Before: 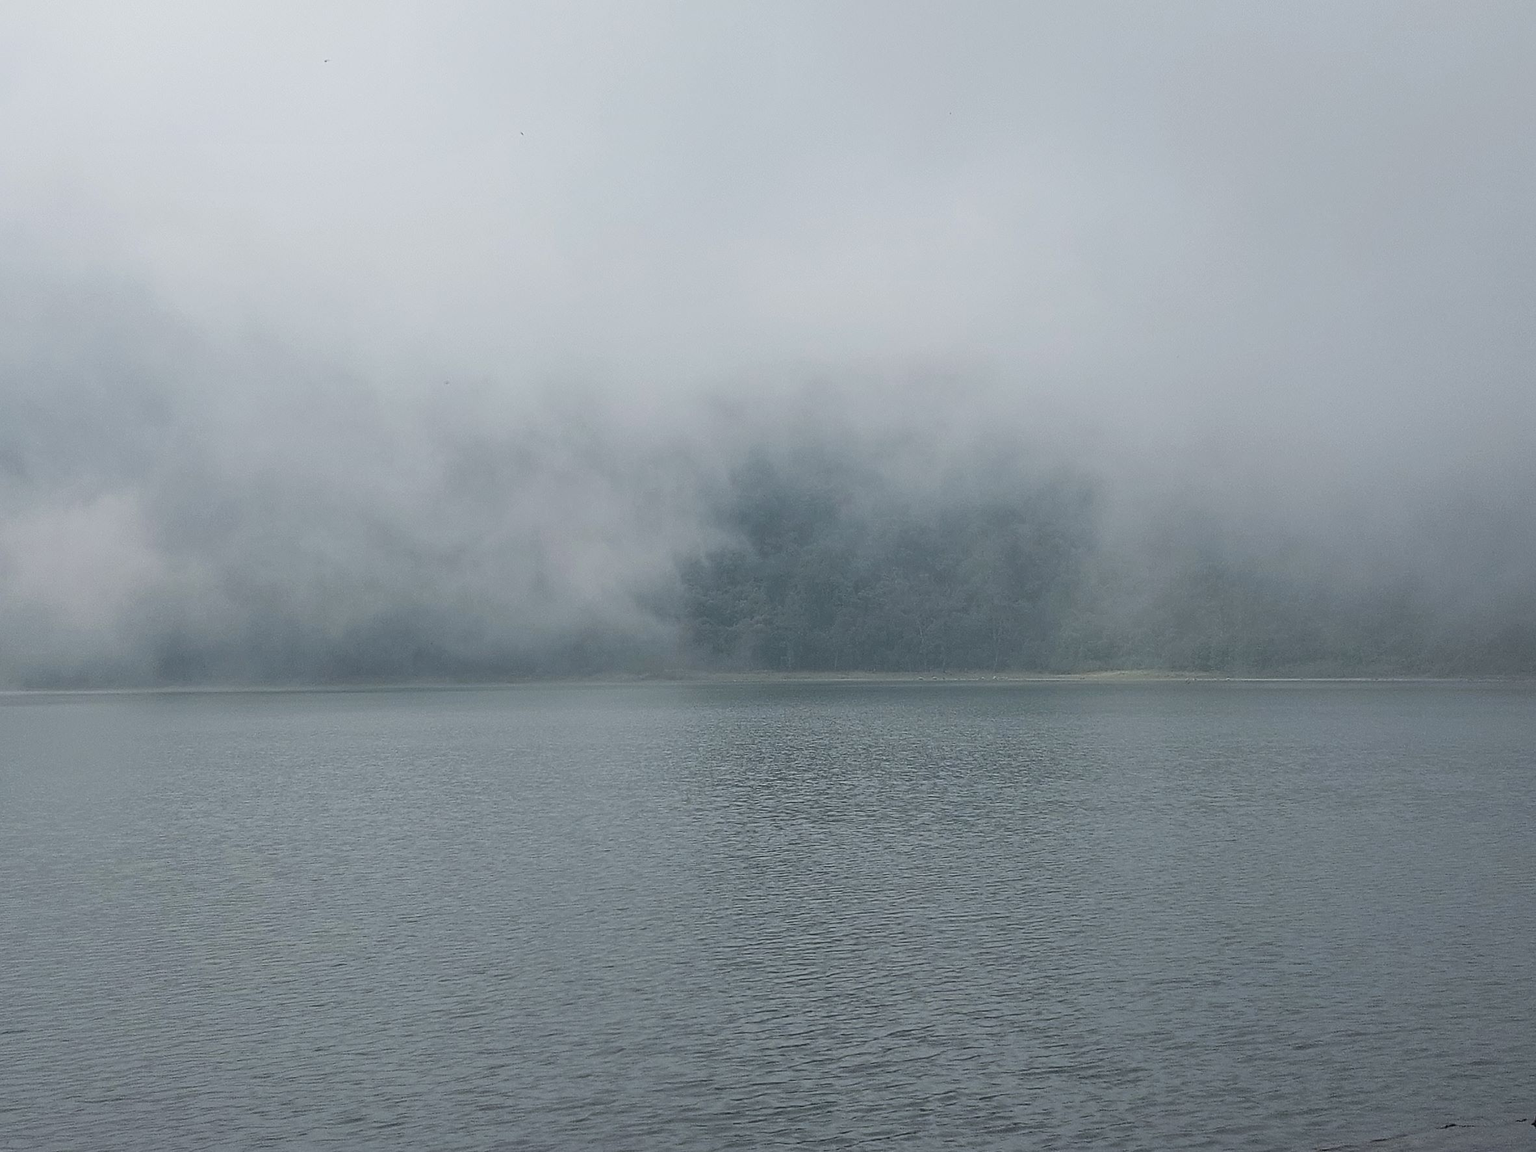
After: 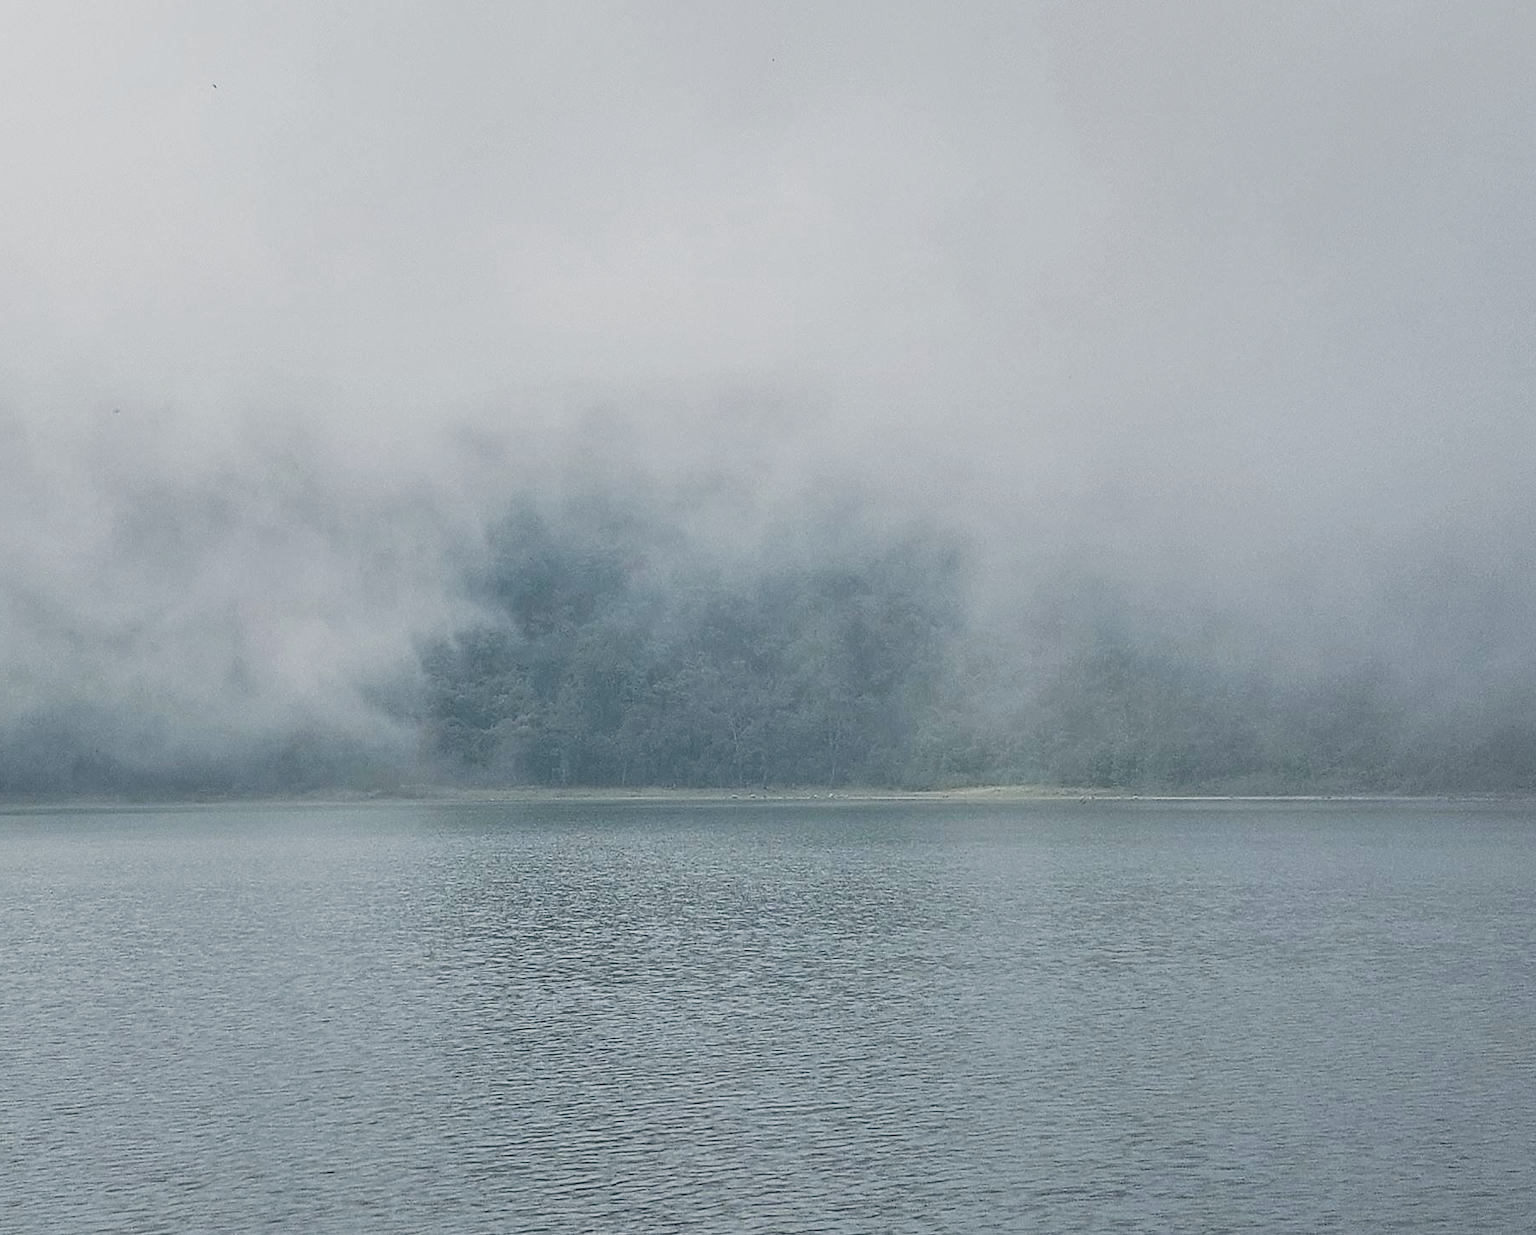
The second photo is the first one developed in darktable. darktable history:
local contrast: on, module defaults
crop: left 23.289%, top 5.879%, bottom 11.871%
filmic rgb: middle gray luminance 9.49%, black relative exposure -10.53 EV, white relative exposure 3.43 EV, target black luminance 0%, hardness 5.95, latitude 59.64%, contrast 1.093, highlights saturation mix 4.81%, shadows ↔ highlights balance 28.44%, preserve chrominance no, color science v5 (2021), contrast in shadows safe, contrast in highlights safe
exposure: black level correction 0, exposure 0.592 EV, compensate highlight preservation false
shadows and highlights: soften with gaussian
